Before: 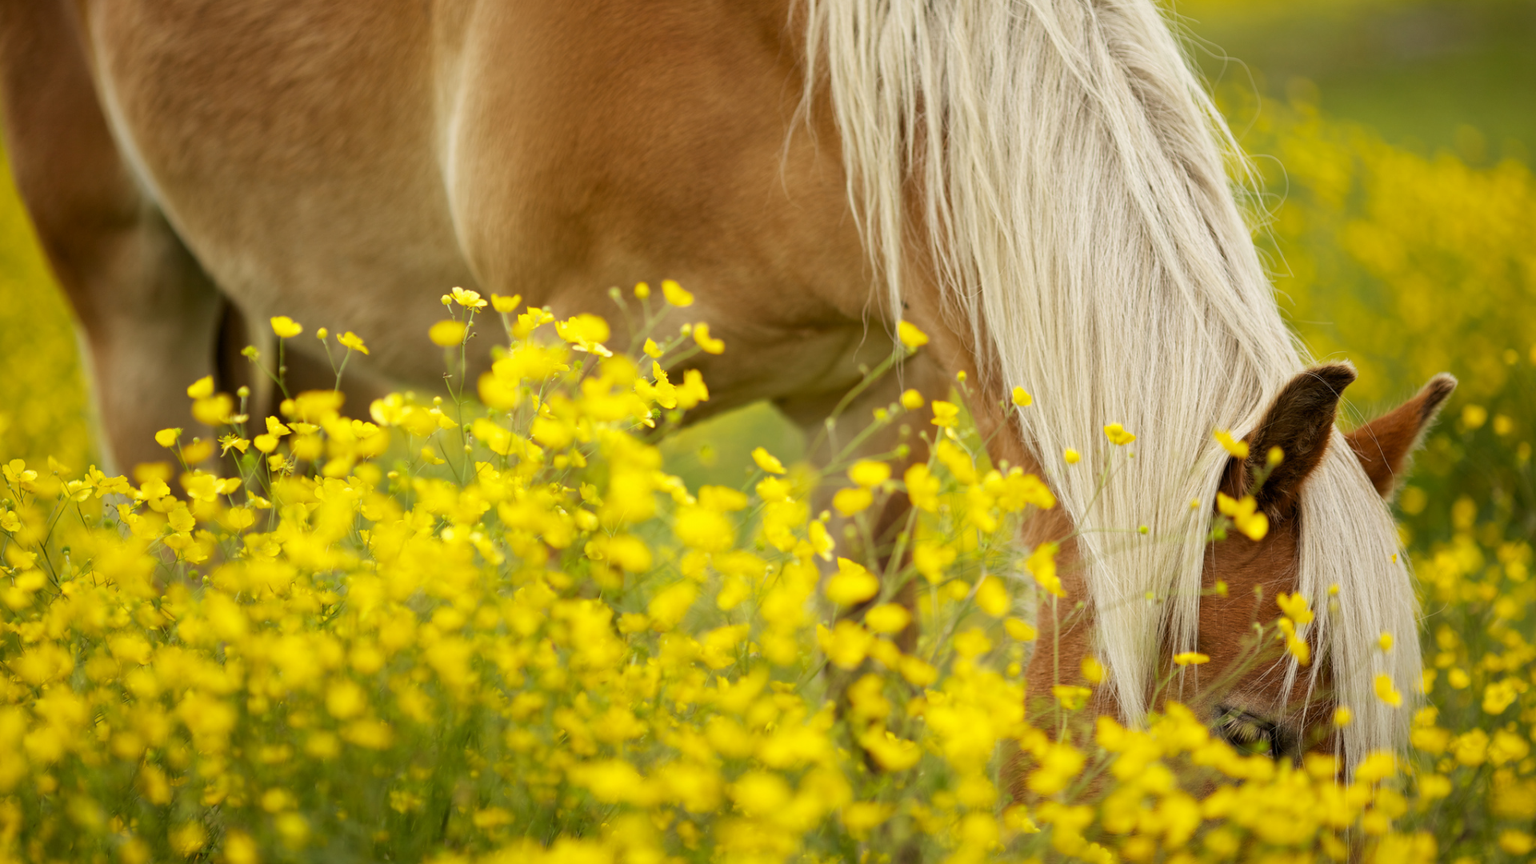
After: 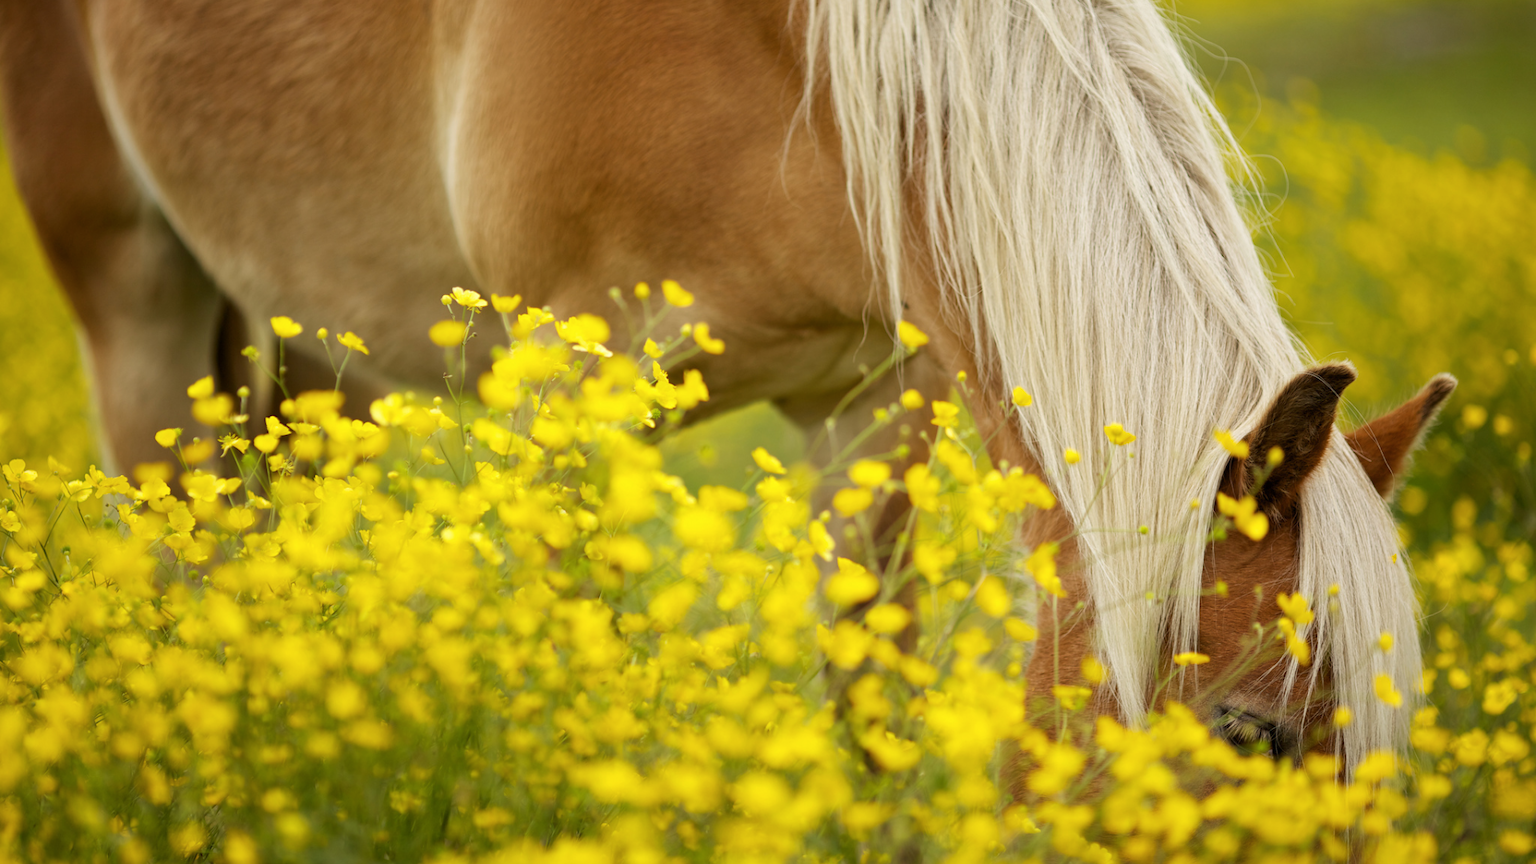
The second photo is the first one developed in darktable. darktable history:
color balance rgb: perceptual saturation grading › global saturation 0.146%
